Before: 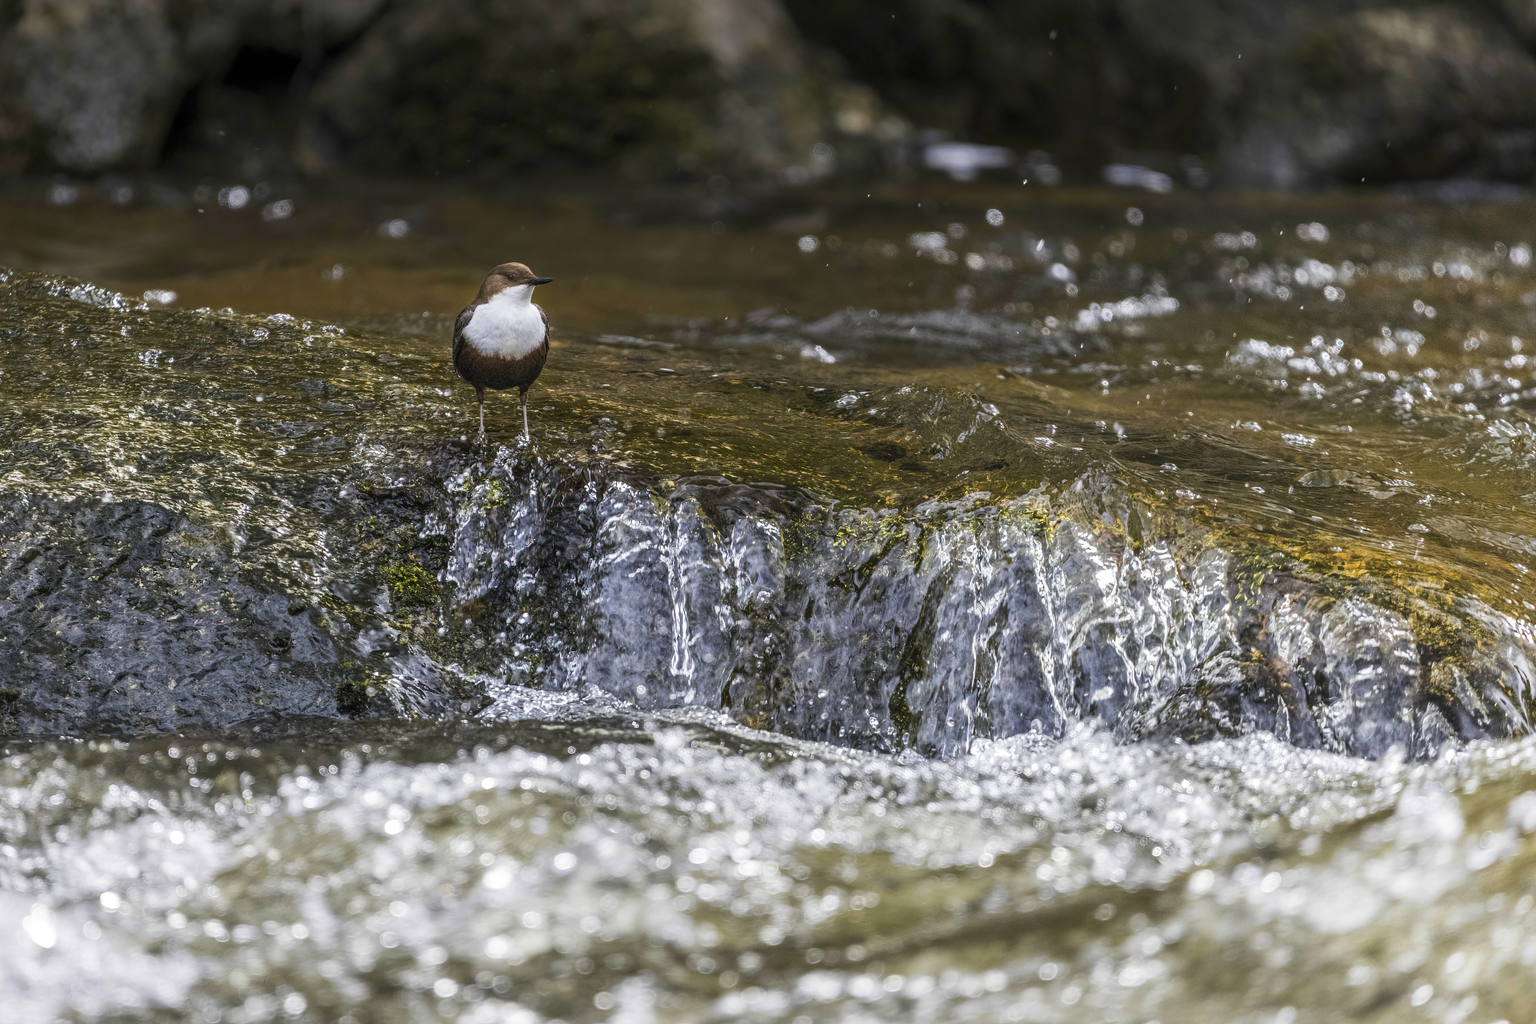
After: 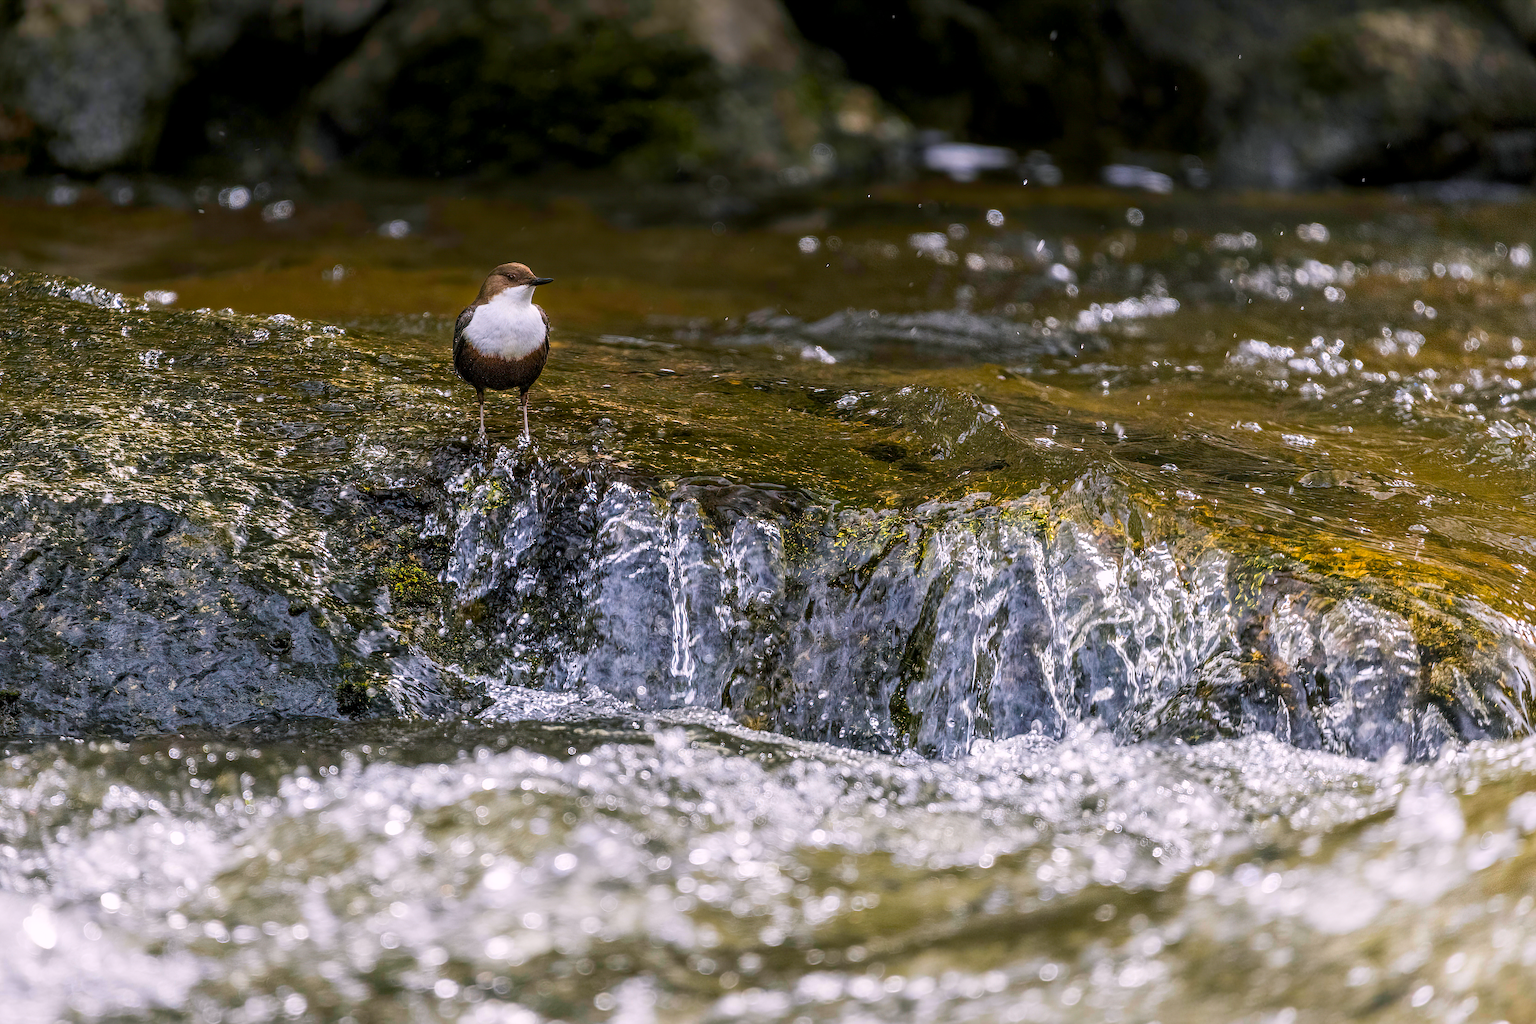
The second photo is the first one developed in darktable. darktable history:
sharpen: on, module defaults
color balance rgb: shadows lift › chroma 2%, shadows lift › hue 217.2°, power › chroma 0.25%, power › hue 60°, highlights gain › chroma 1.5%, highlights gain › hue 309.6°, global offset › luminance -0.5%, perceptual saturation grading › global saturation 15%, global vibrance 20%
